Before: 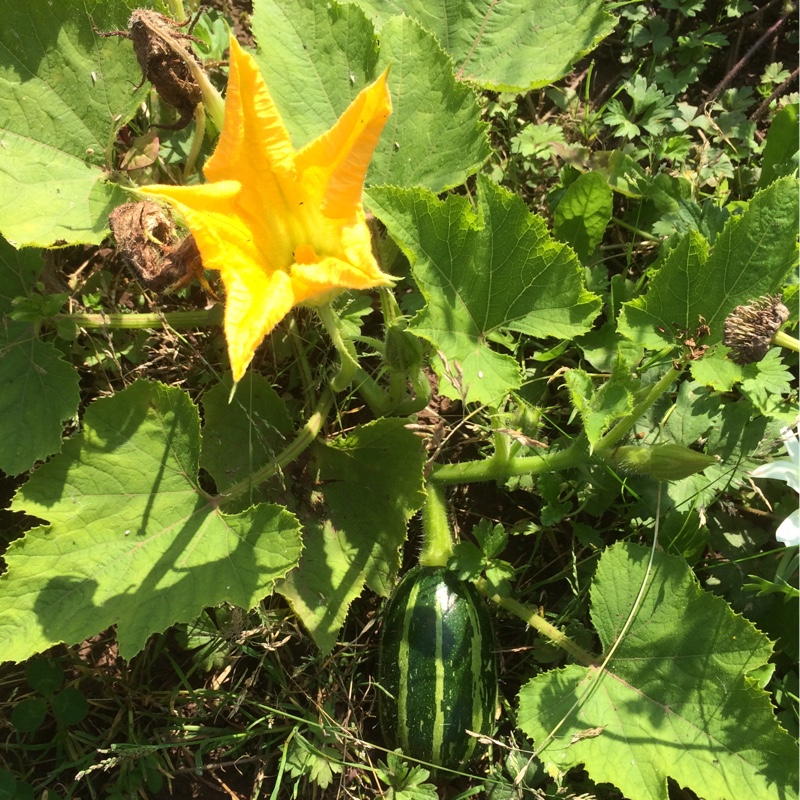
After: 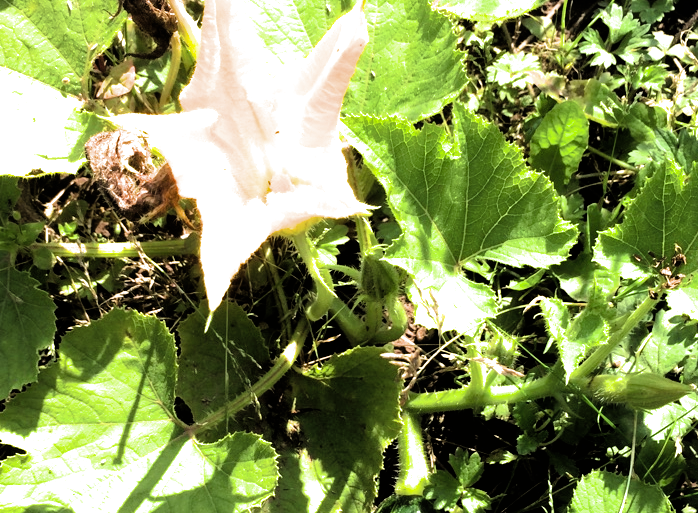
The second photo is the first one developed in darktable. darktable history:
shadows and highlights: shadows 30.17
crop: left 3.105%, top 8.89%, right 9.637%, bottom 26.872%
exposure: exposure 0.747 EV, compensate exposure bias true, compensate highlight preservation false
filmic rgb: black relative exposure -3.8 EV, white relative exposure 2.41 EV, dynamic range scaling -49.99%, hardness 3.48, latitude 30.54%, contrast 1.8
